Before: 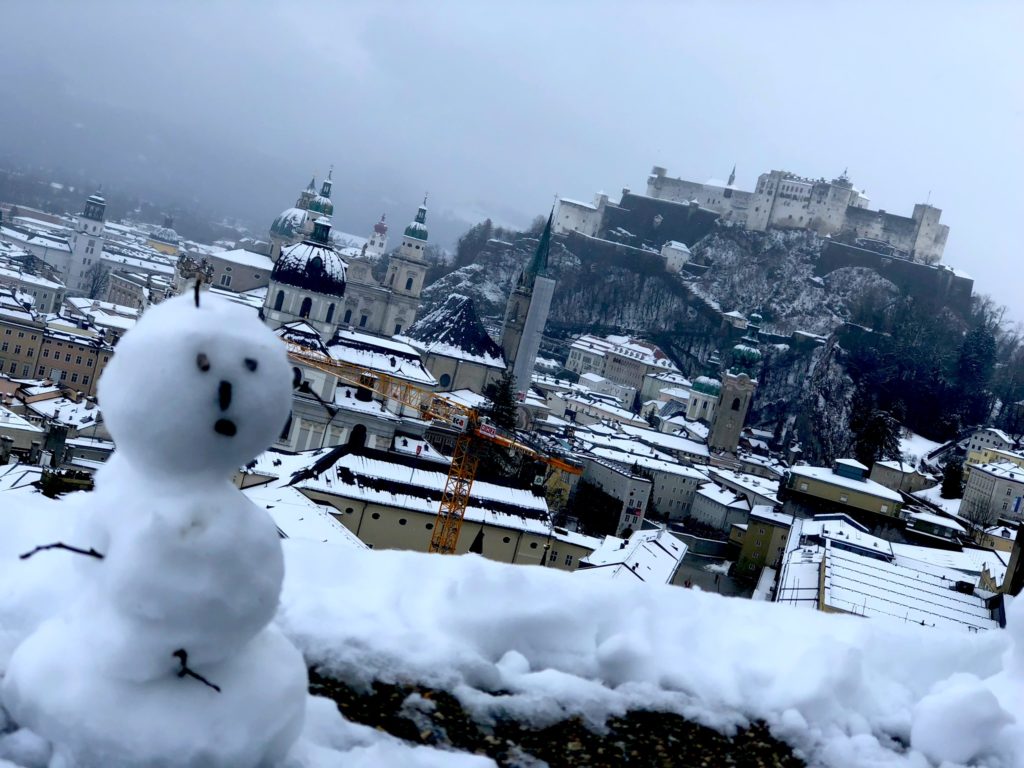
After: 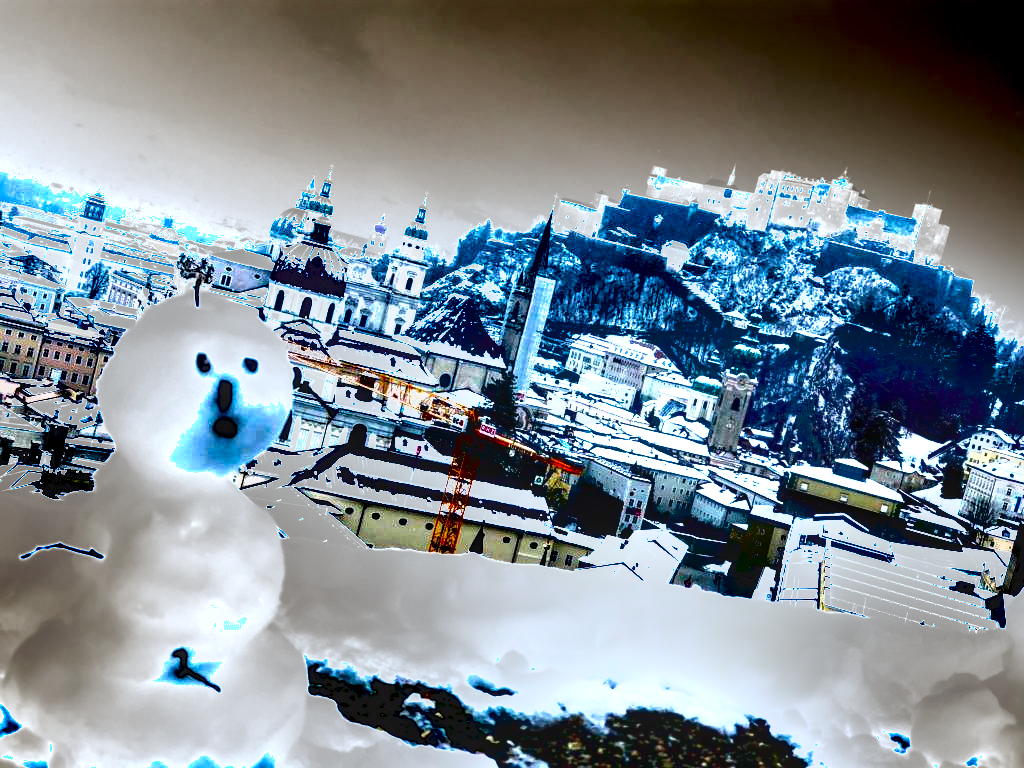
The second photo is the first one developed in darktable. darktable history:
exposure: black level correction 0.001, exposure 2.607 EV, compensate exposure bias true, compensate highlight preservation false
local contrast: on, module defaults
shadows and highlights: radius 133.83, soften with gaussian
